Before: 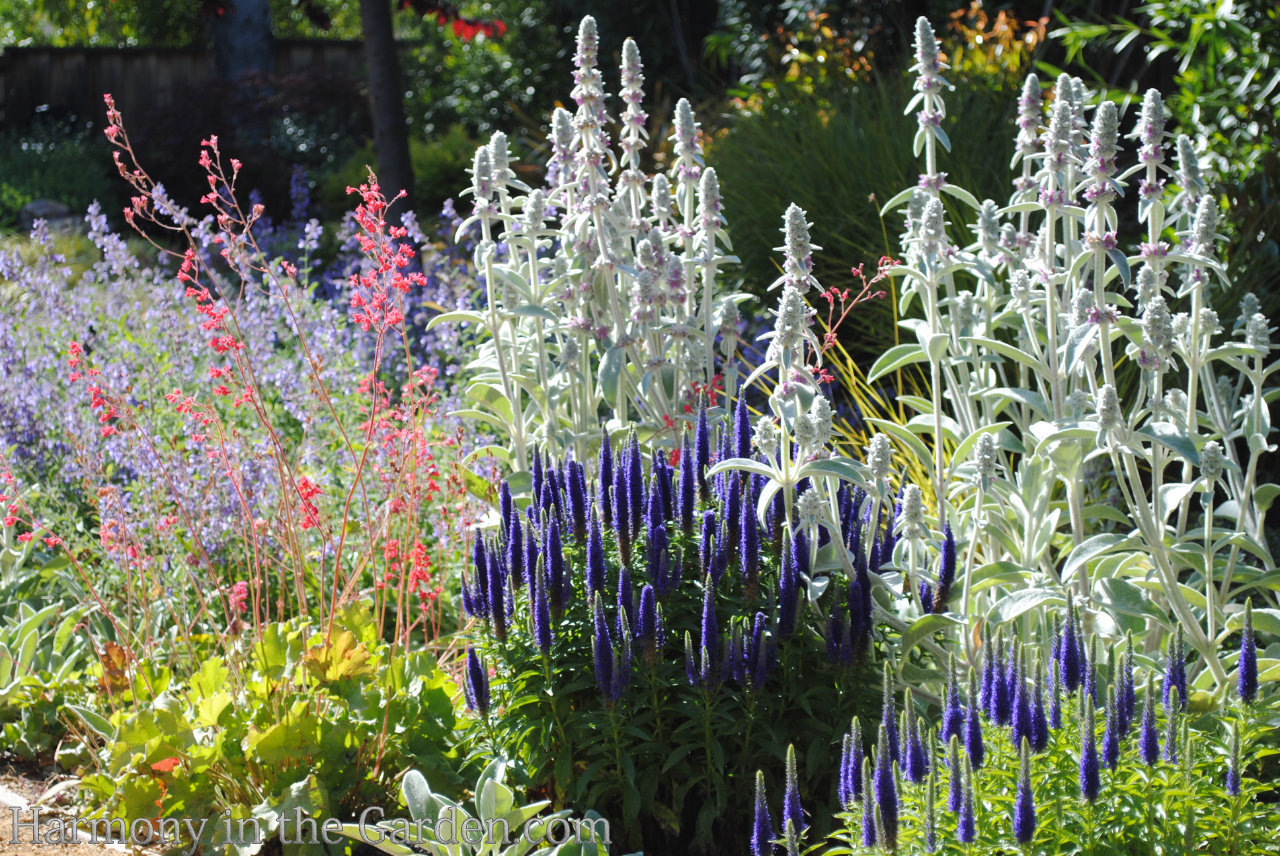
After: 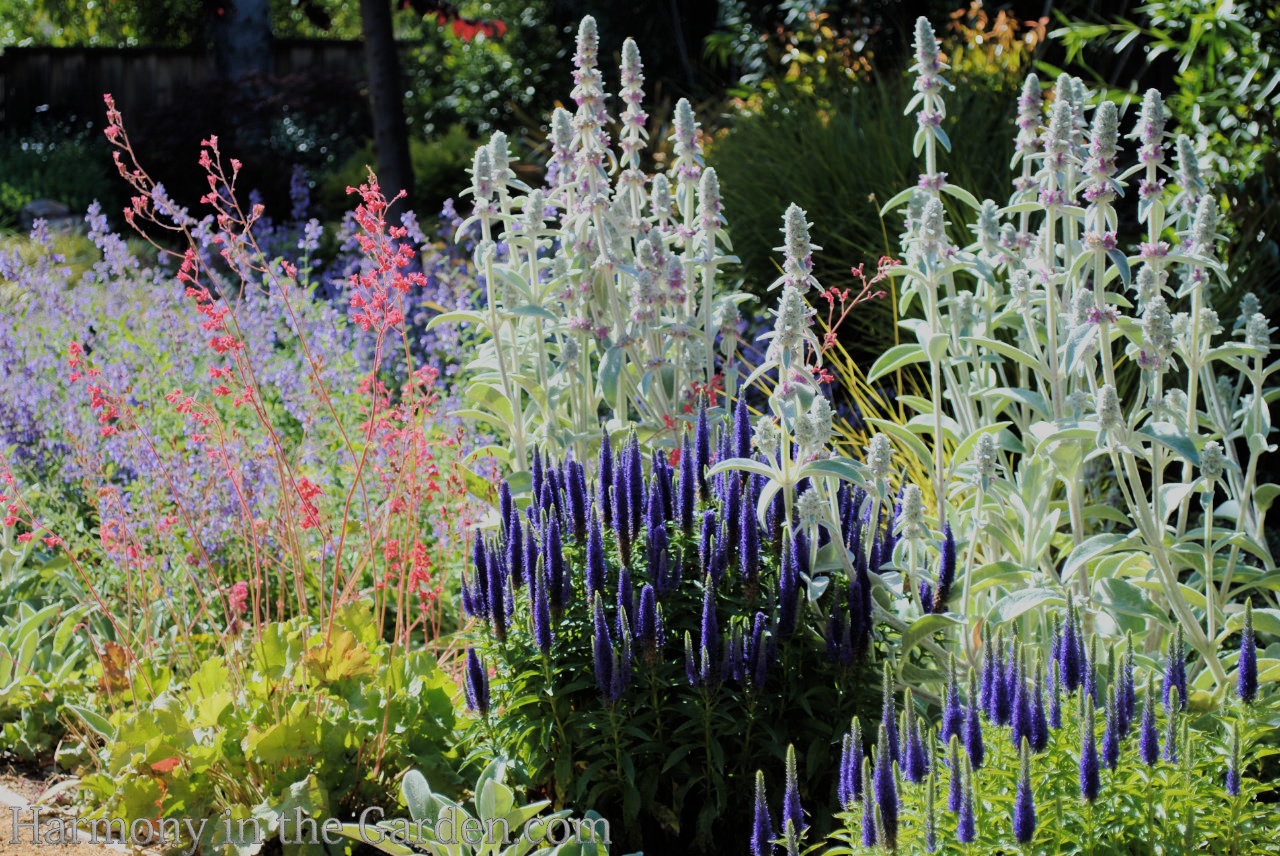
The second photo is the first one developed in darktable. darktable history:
color zones: curves: ch1 [(0, 0.469) (0.01, 0.469) (0.12, 0.446) (0.248, 0.469) (0.5, 0.5) (0.748, 0.5) (0.99, 0.469) (1, 0.469)]
filmic rgb: black relative exposure -7.15 EV, white relative exposure 5.36 EV, hardness 3.02, color science v6 (2022)
velvia: on, module defaults
